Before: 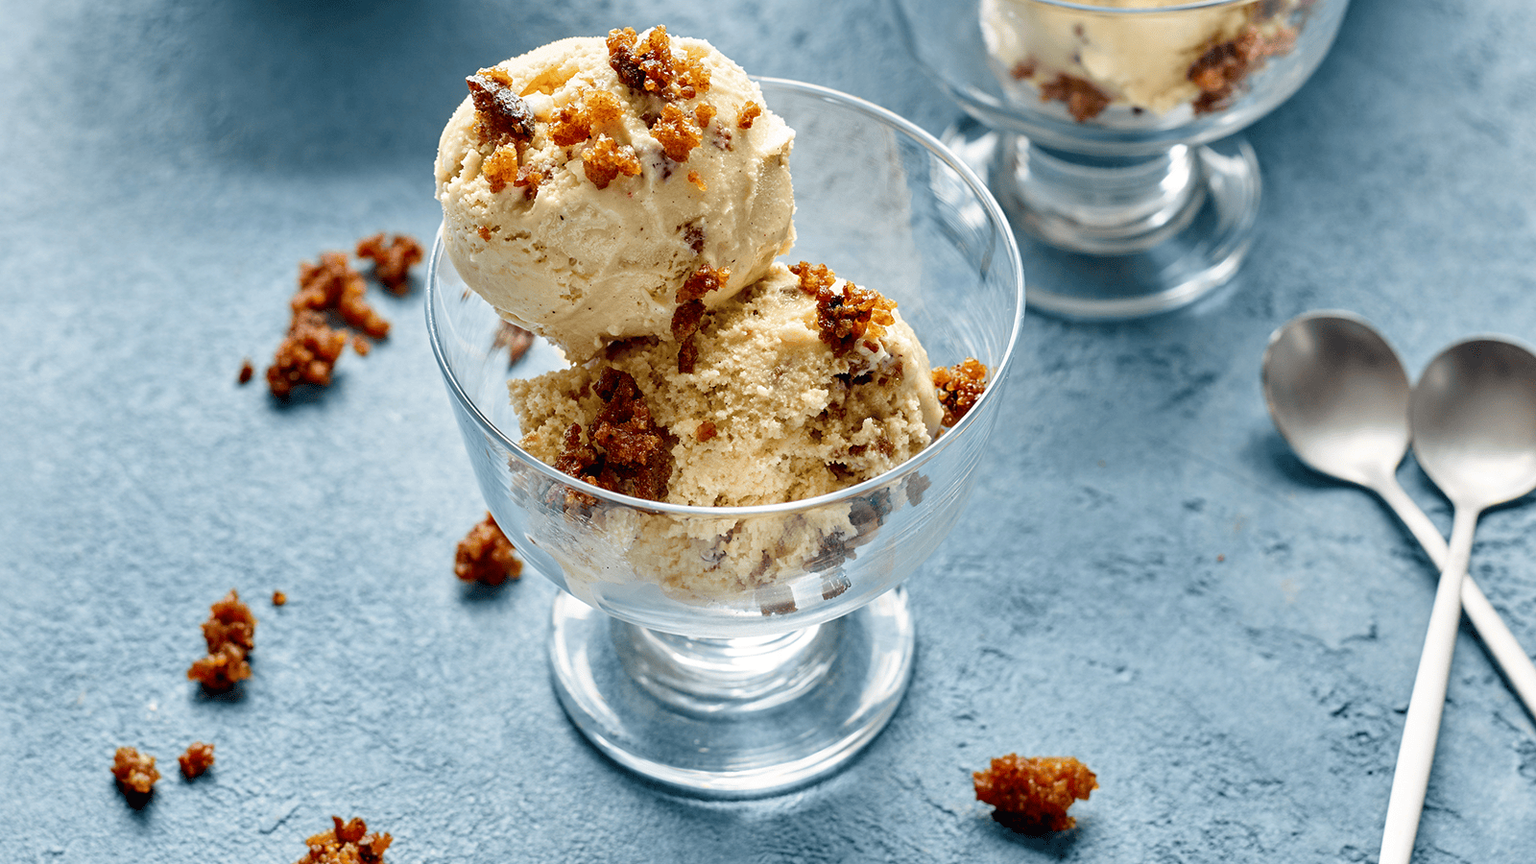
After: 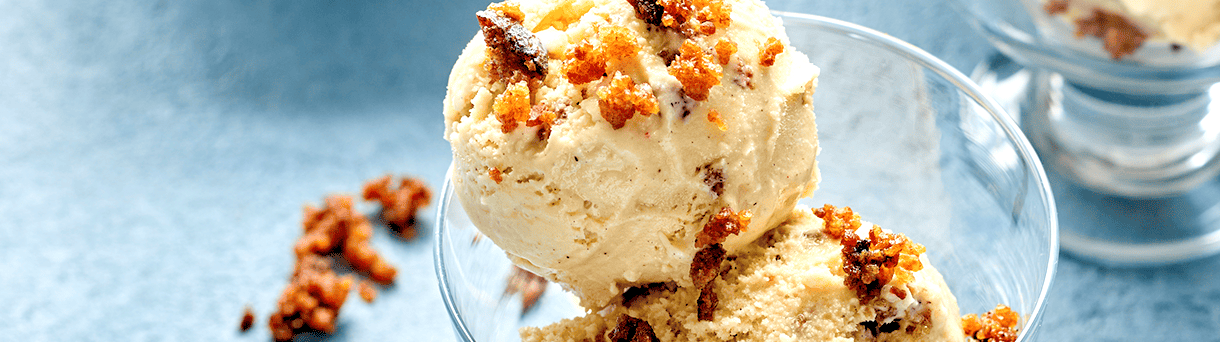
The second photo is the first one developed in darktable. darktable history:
rgb levels: preserve colors sum RGB, levels [[0.038, 0.433, 0.934], [0, 0.5, 1], [0, 0.5, 1]]
crop: left 0.579%, top 7.627%, right 23.167%, bottom 54.275%
exposure: black level correction 0, exposure 0.7 EV, compensate exposure bias true, compensate highlight preservation false
